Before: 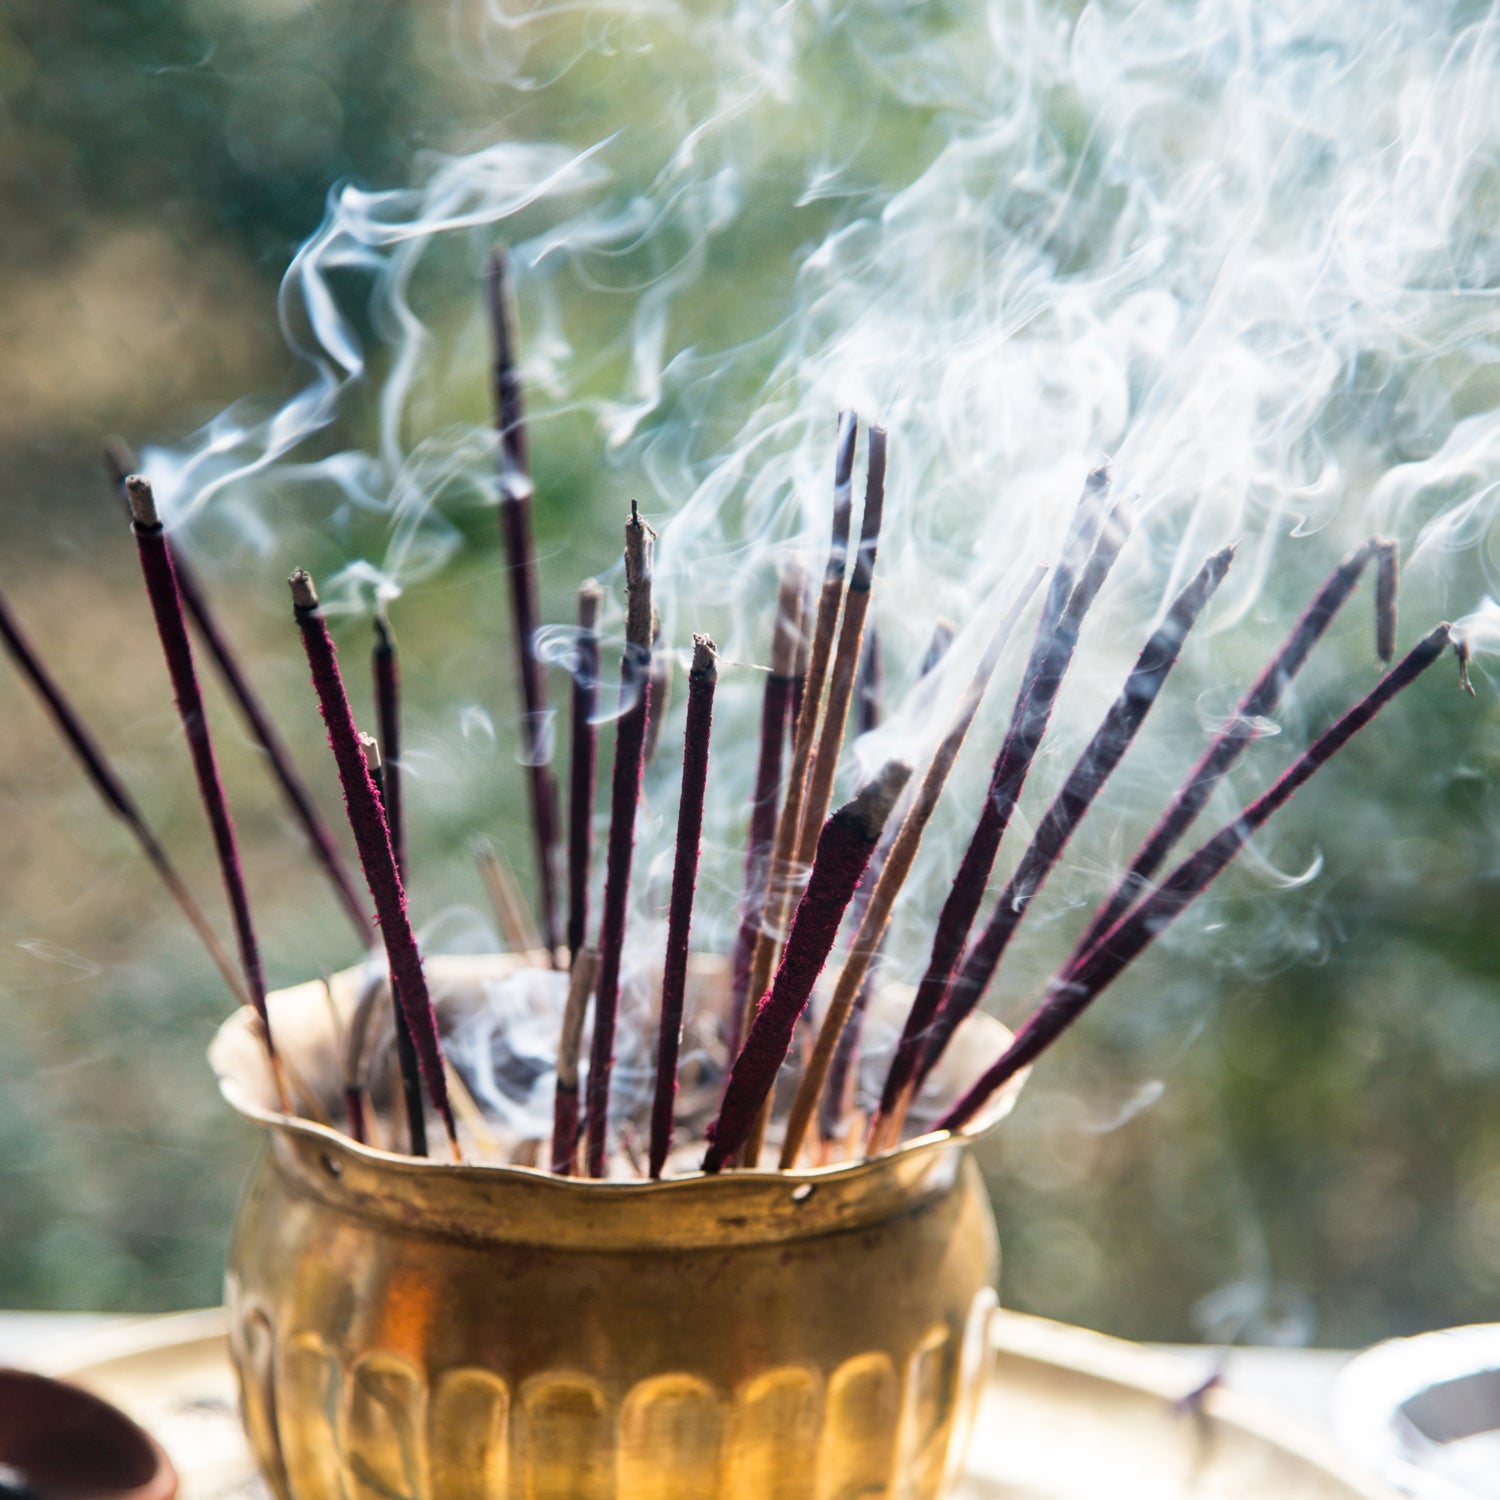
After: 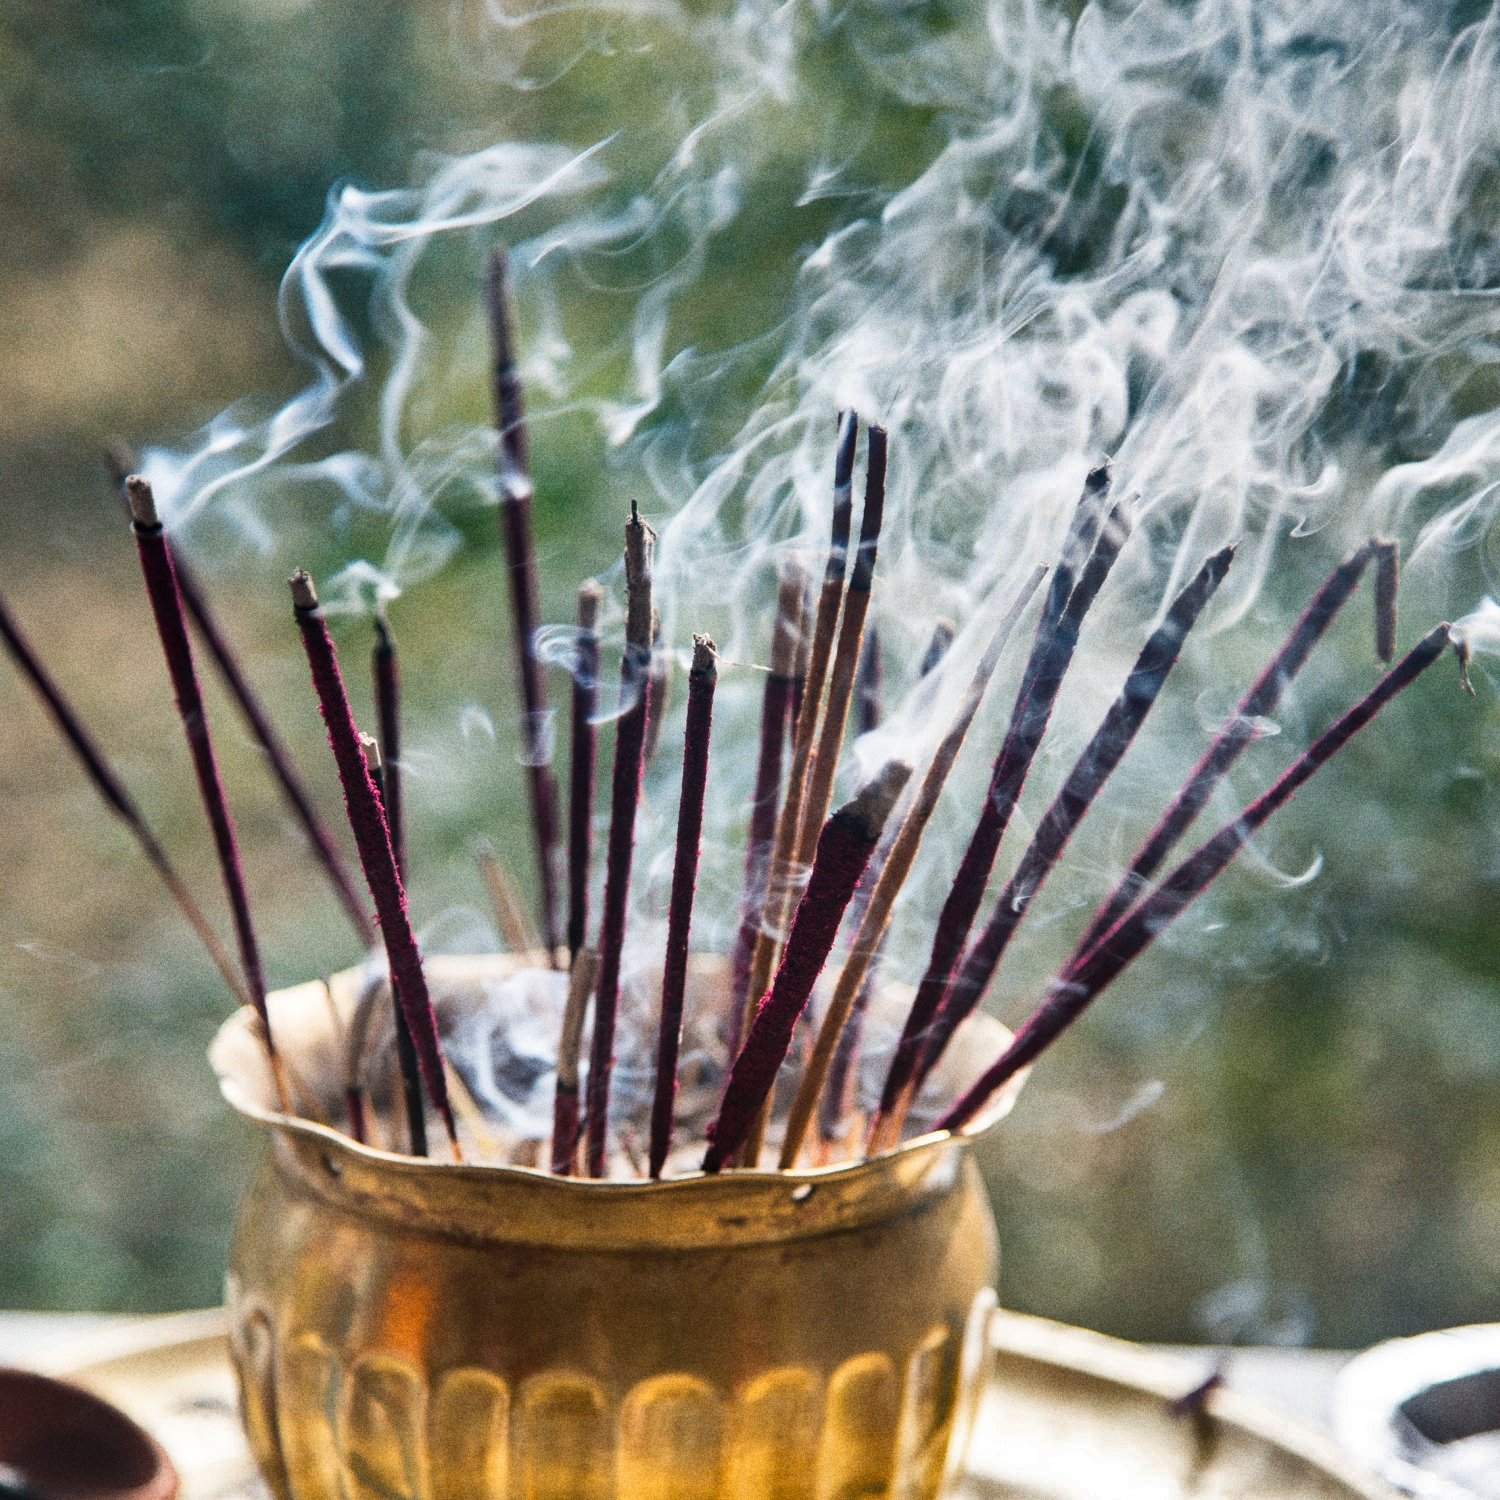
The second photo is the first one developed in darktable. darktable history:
shadows and highlights: shadows 24.5, highlights -78.15, soften with gaussian
grain: coarseness 9.61 ISO, strength 35.62%
